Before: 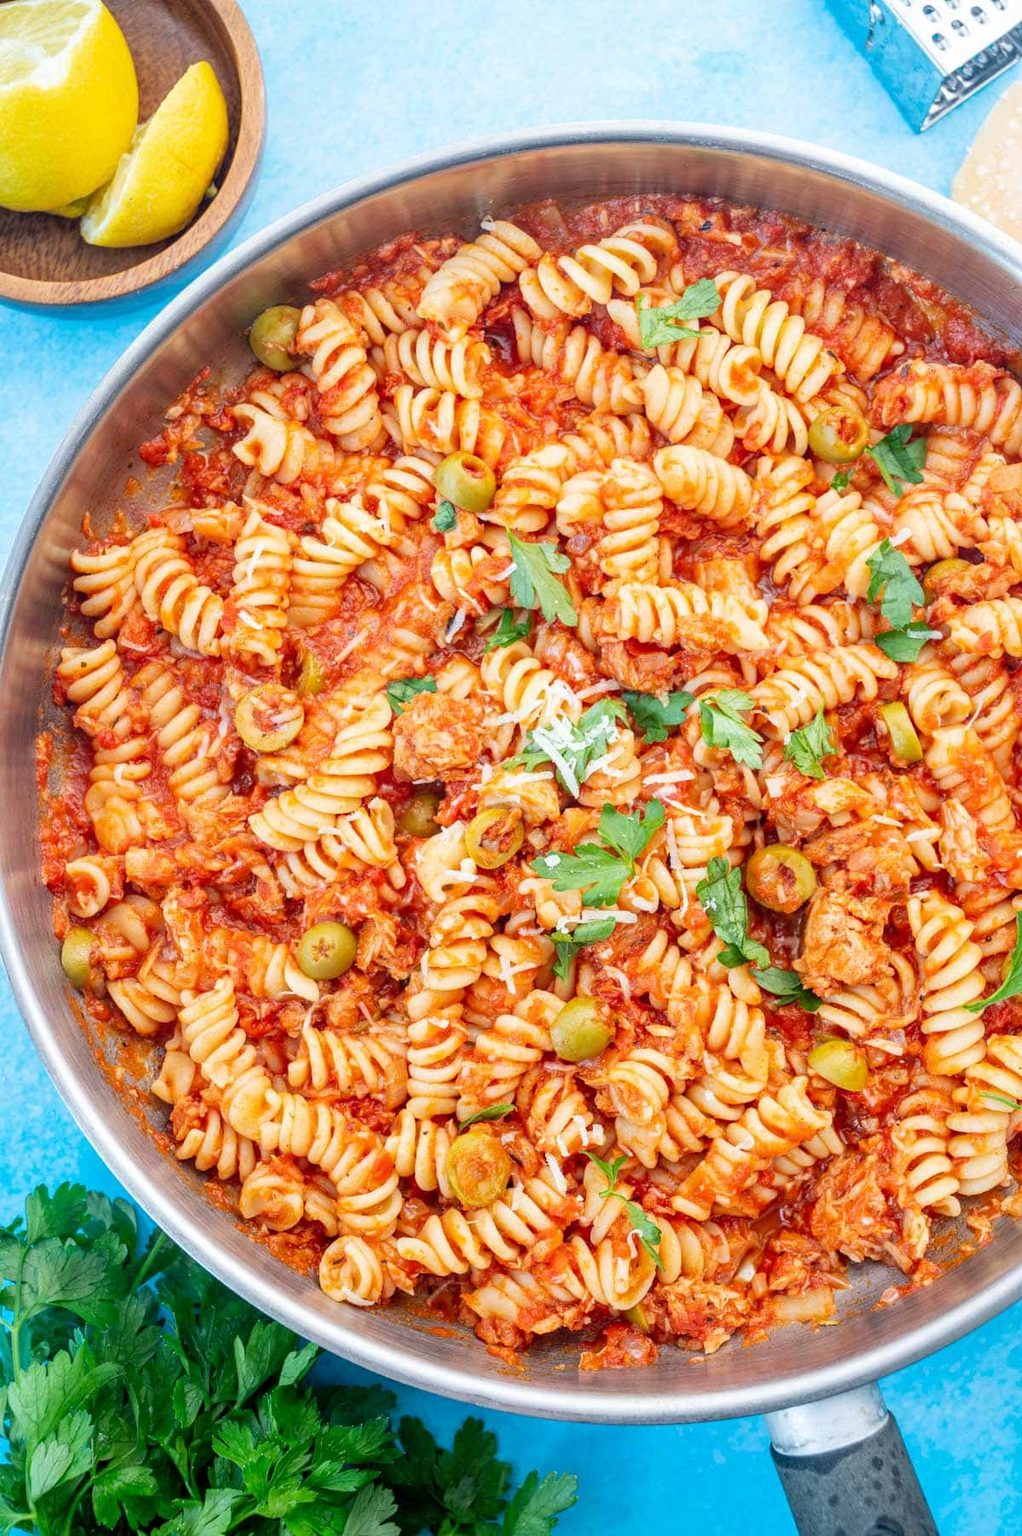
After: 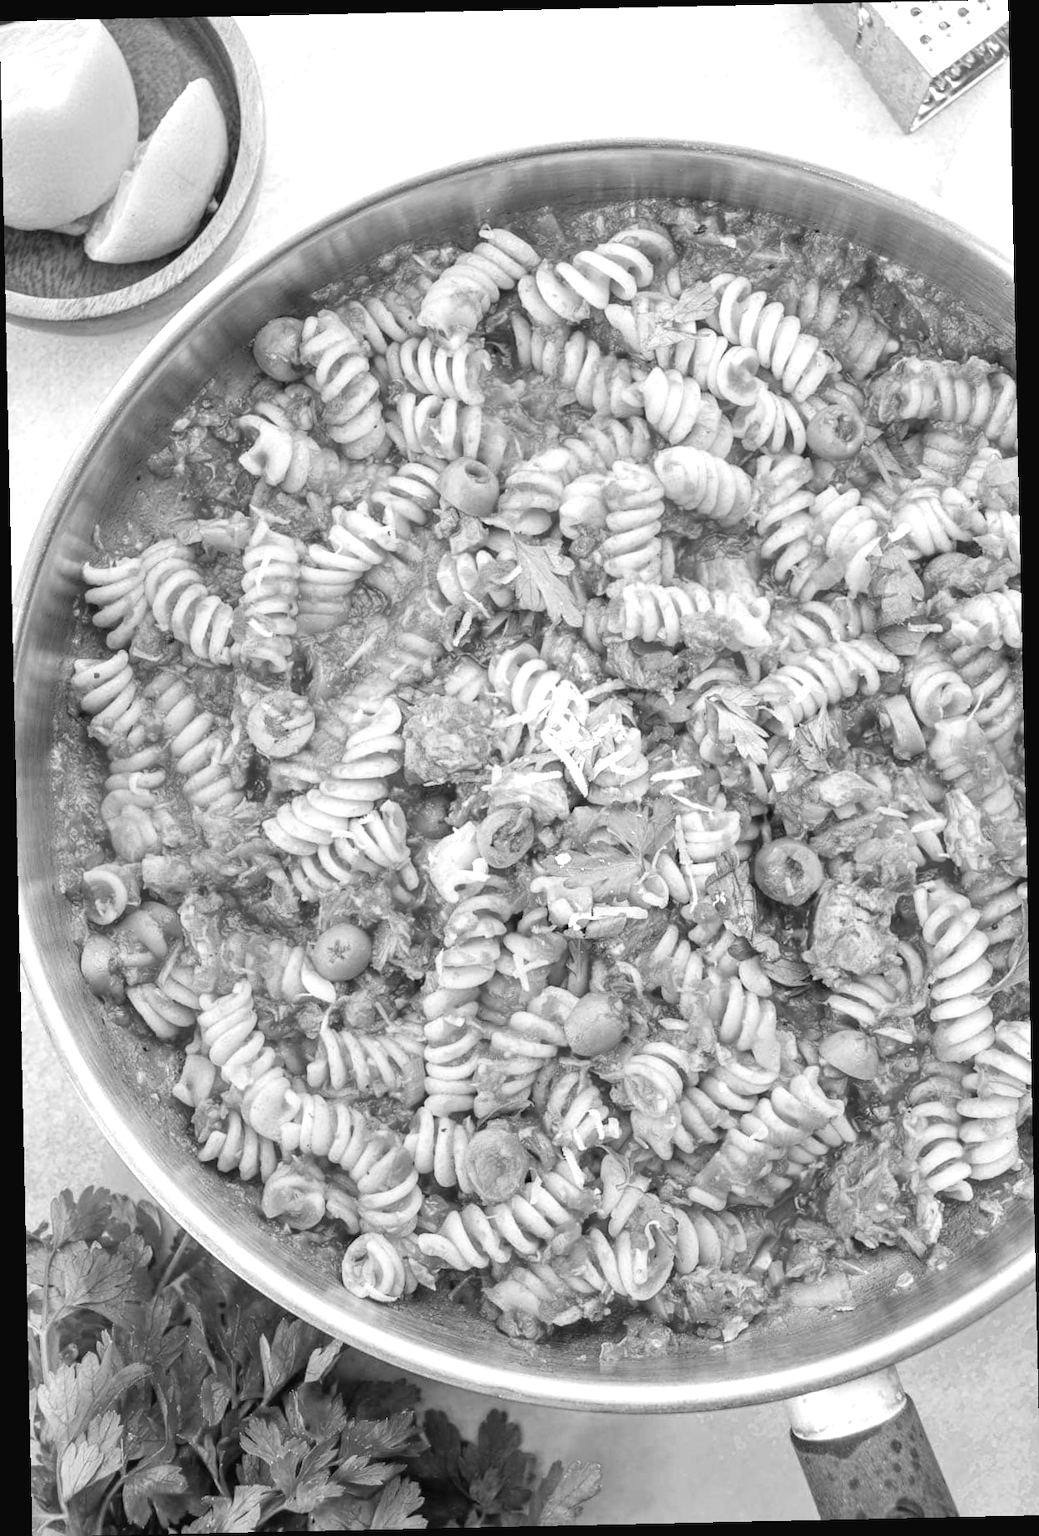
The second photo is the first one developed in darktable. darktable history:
exposure: black level correction -0.002, exposure 0.54 EV, compensate highlight preservation false
rotate and perspective: rotation -1.24°, automatic cropping off
monochrome: size 1
